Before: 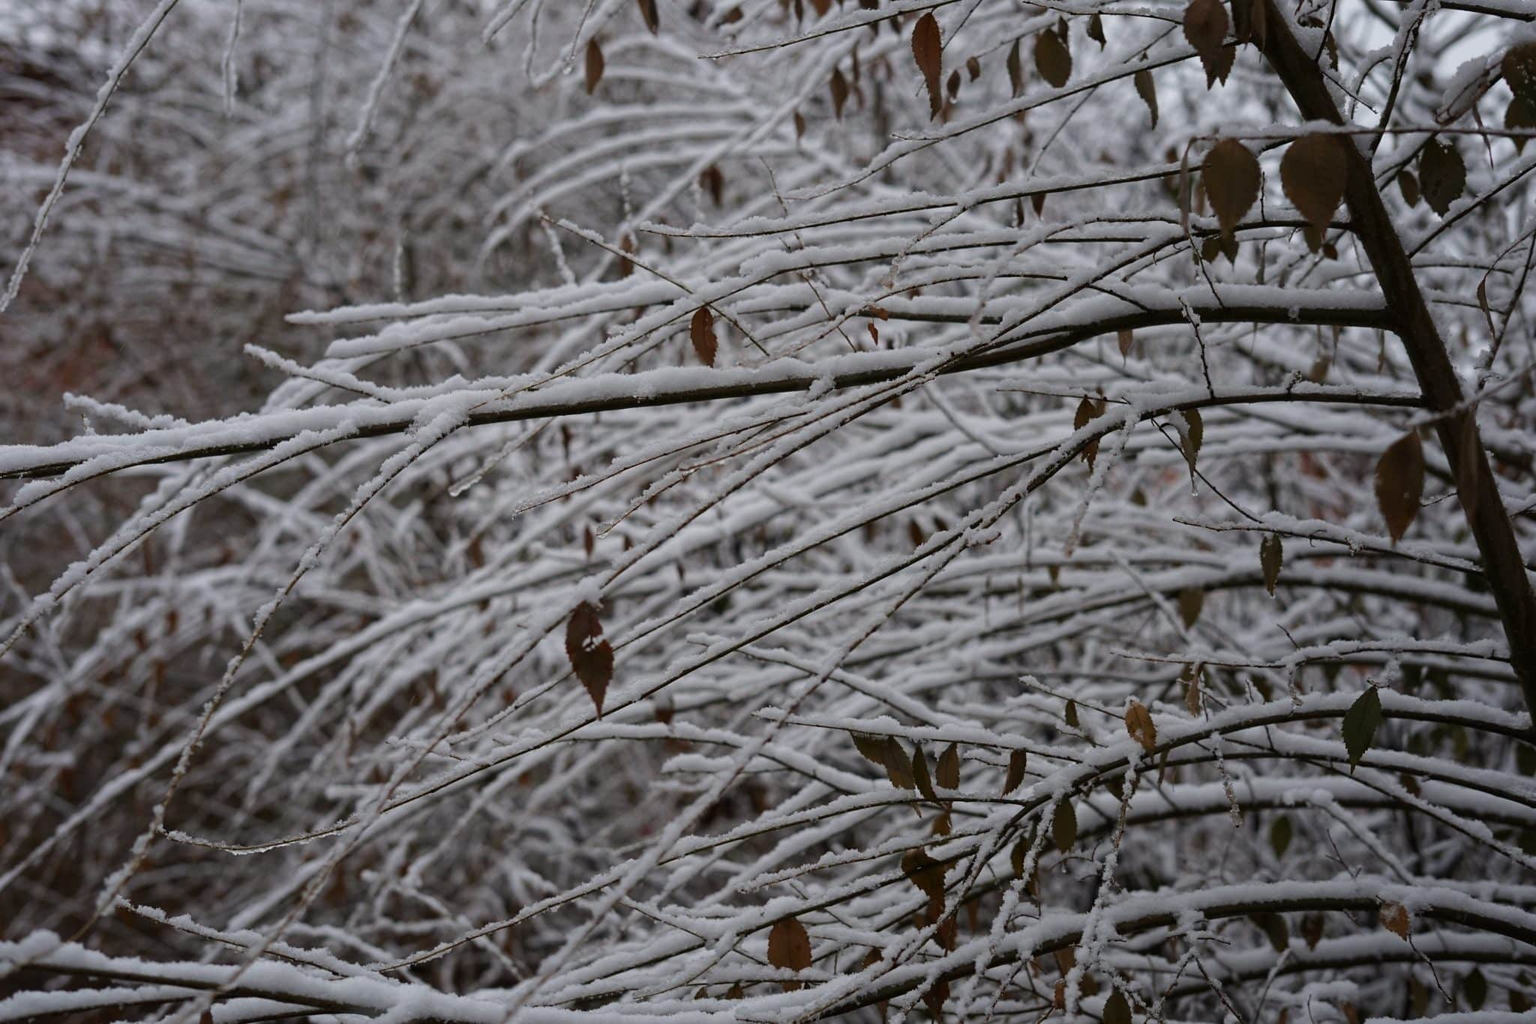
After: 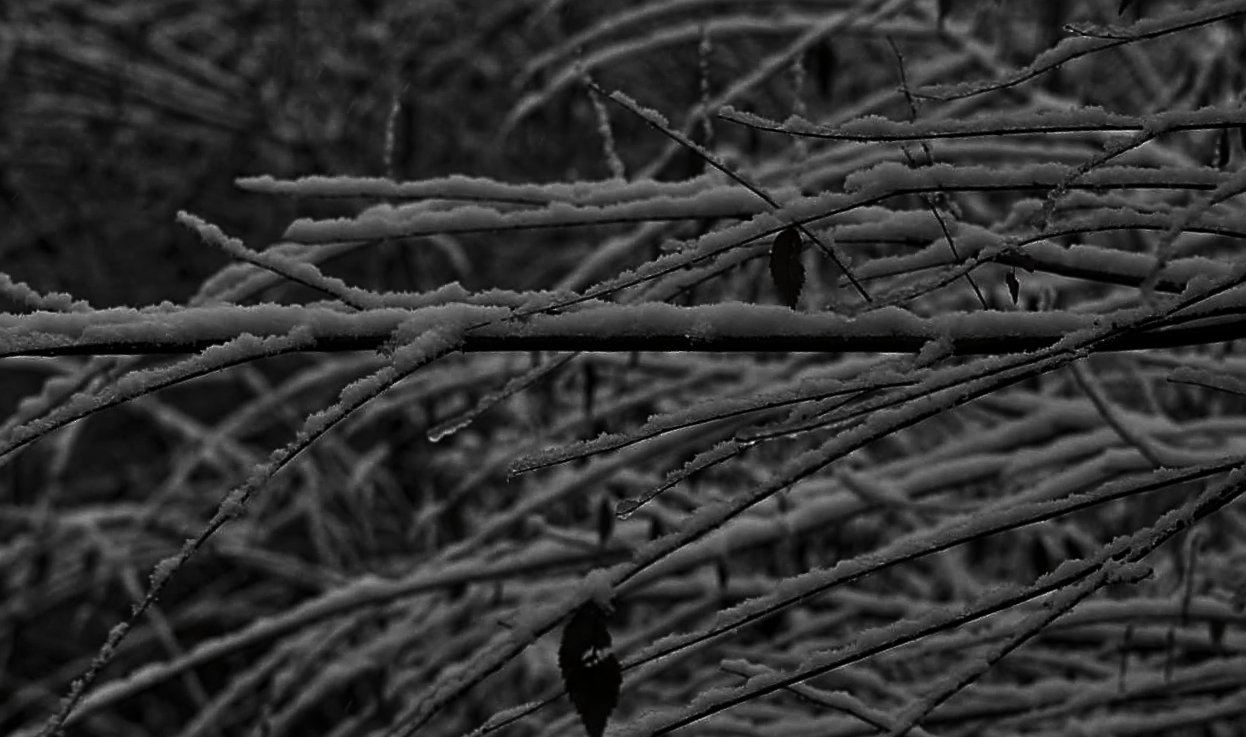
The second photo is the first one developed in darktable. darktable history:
crop and rotate: angle -6.23°, left 2.17%, top 6.947%, right 27.397%, bottom 30.525%
tone equalizer: -7 EV 0.154 EV, -6 EV 0.591 EV, -5 EV 1.15 EV, -4 EV 1.3 EV, -3 EV 1.18 EV, -2 EV 0.6 EV, -1 EV 0.156 EV
sharpen: on, module defaults
contrast brightness saturation: contrast 0.025, brightness -0.986, saturation -0.982
